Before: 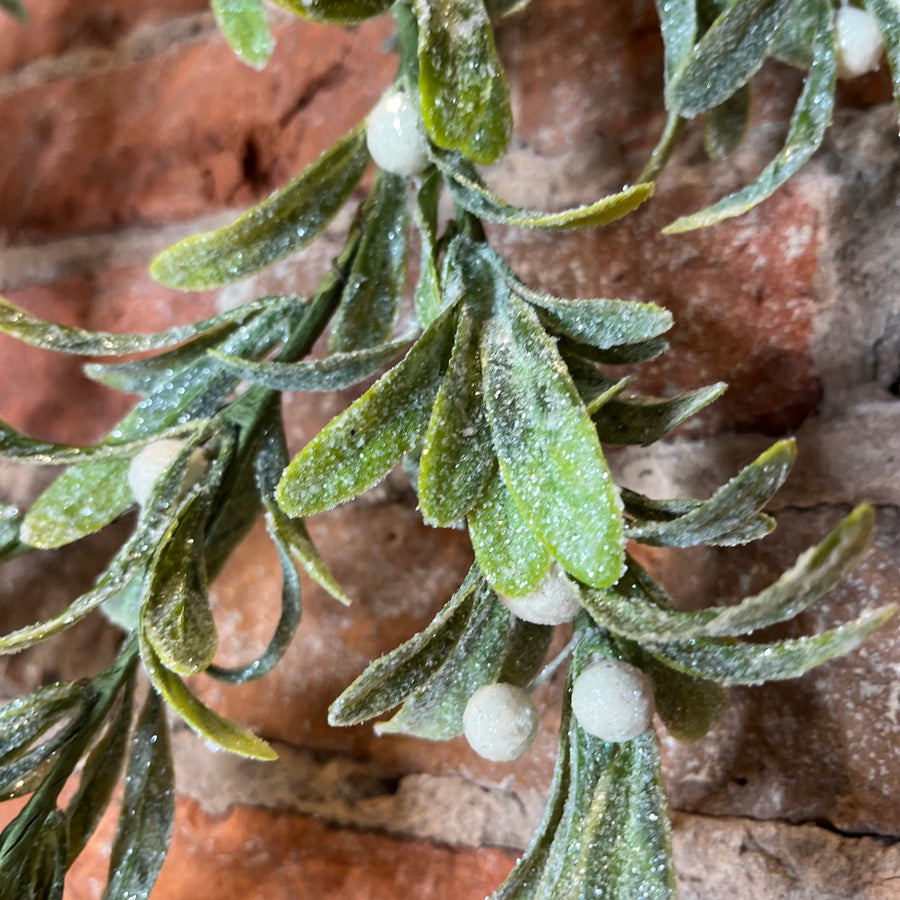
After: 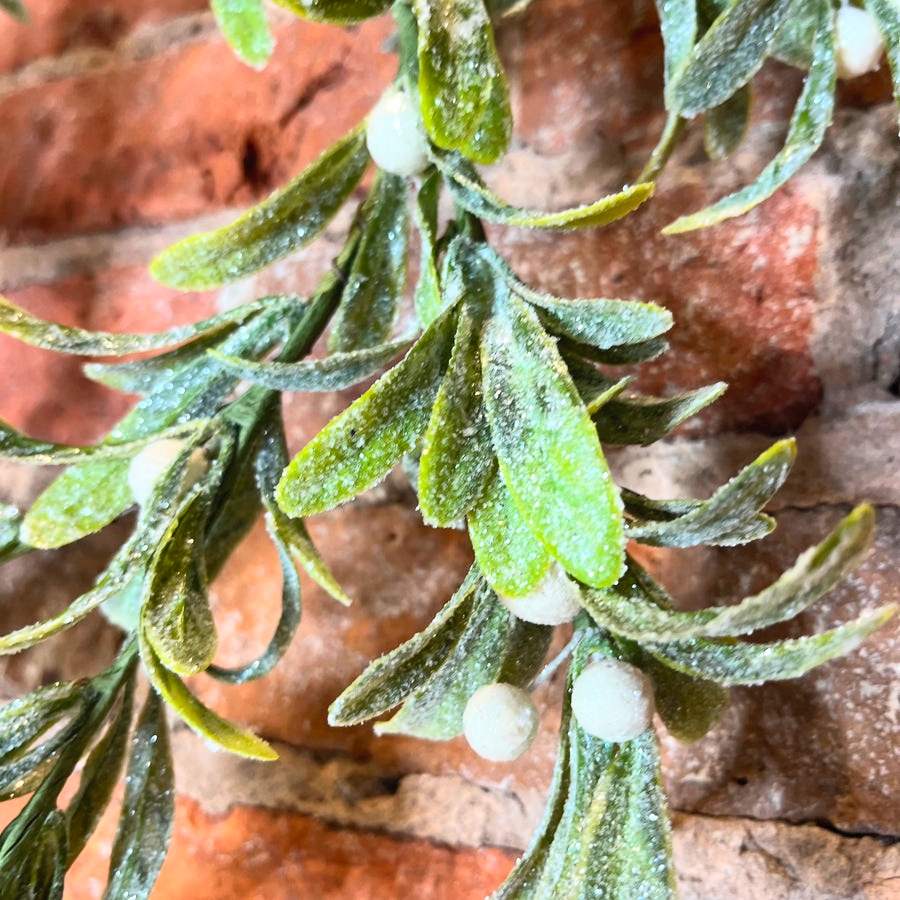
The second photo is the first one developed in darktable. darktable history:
contrast brightness saturation: contrast 0.236, brightness 0.256, saturation 0.384
